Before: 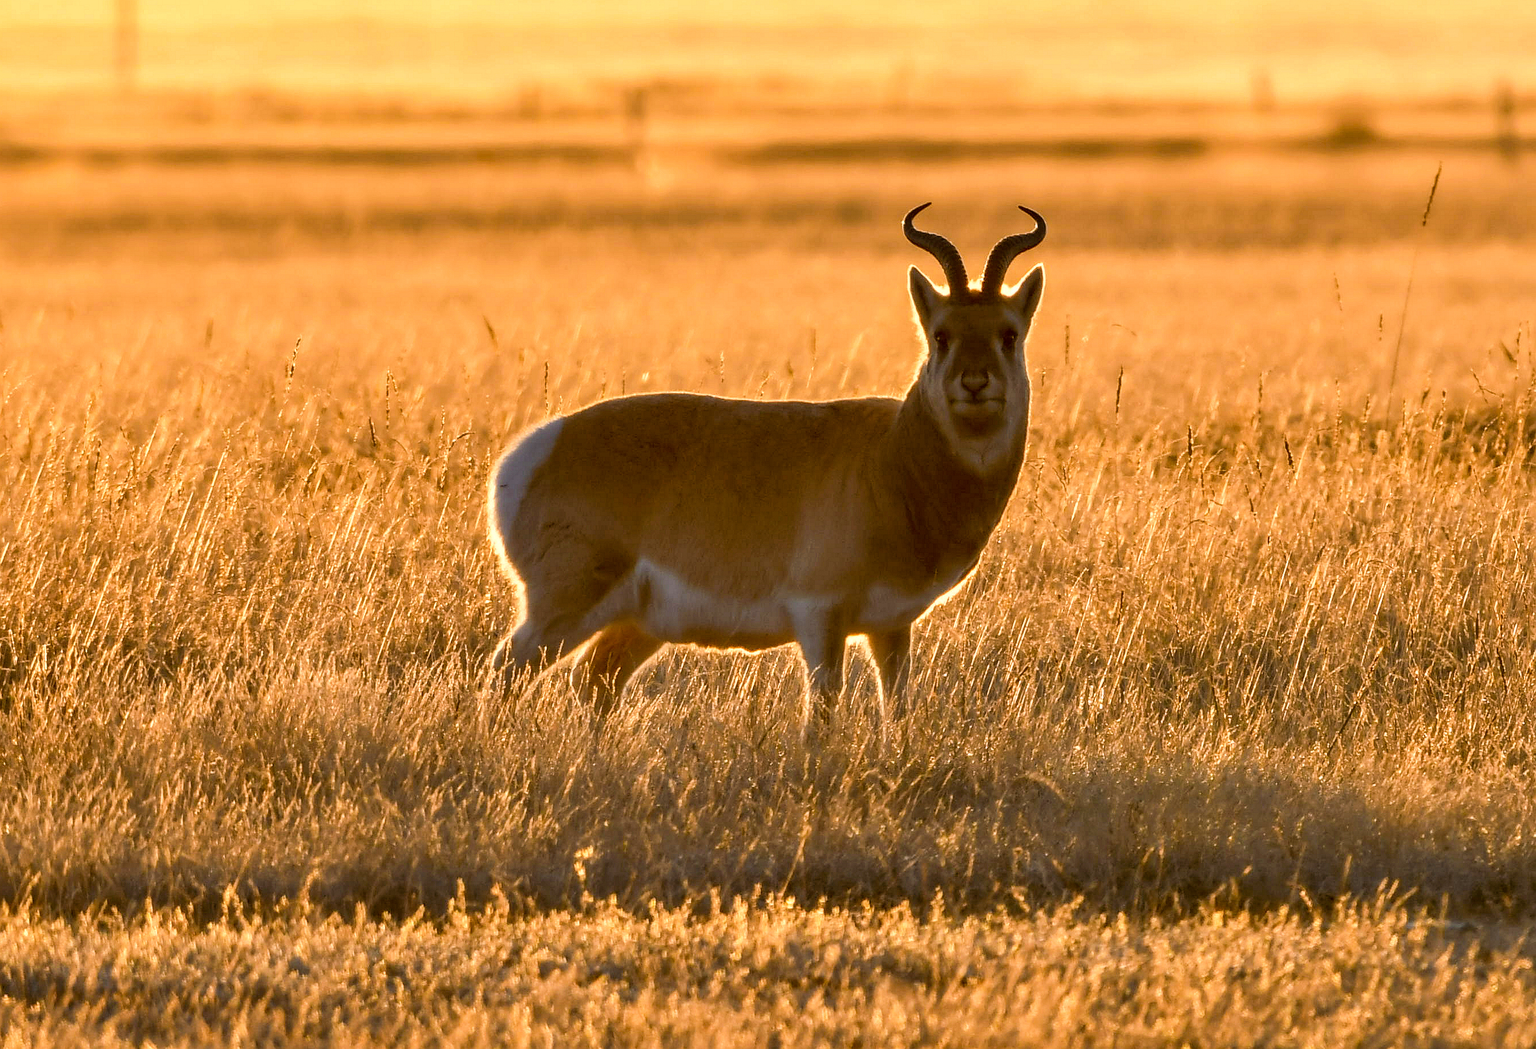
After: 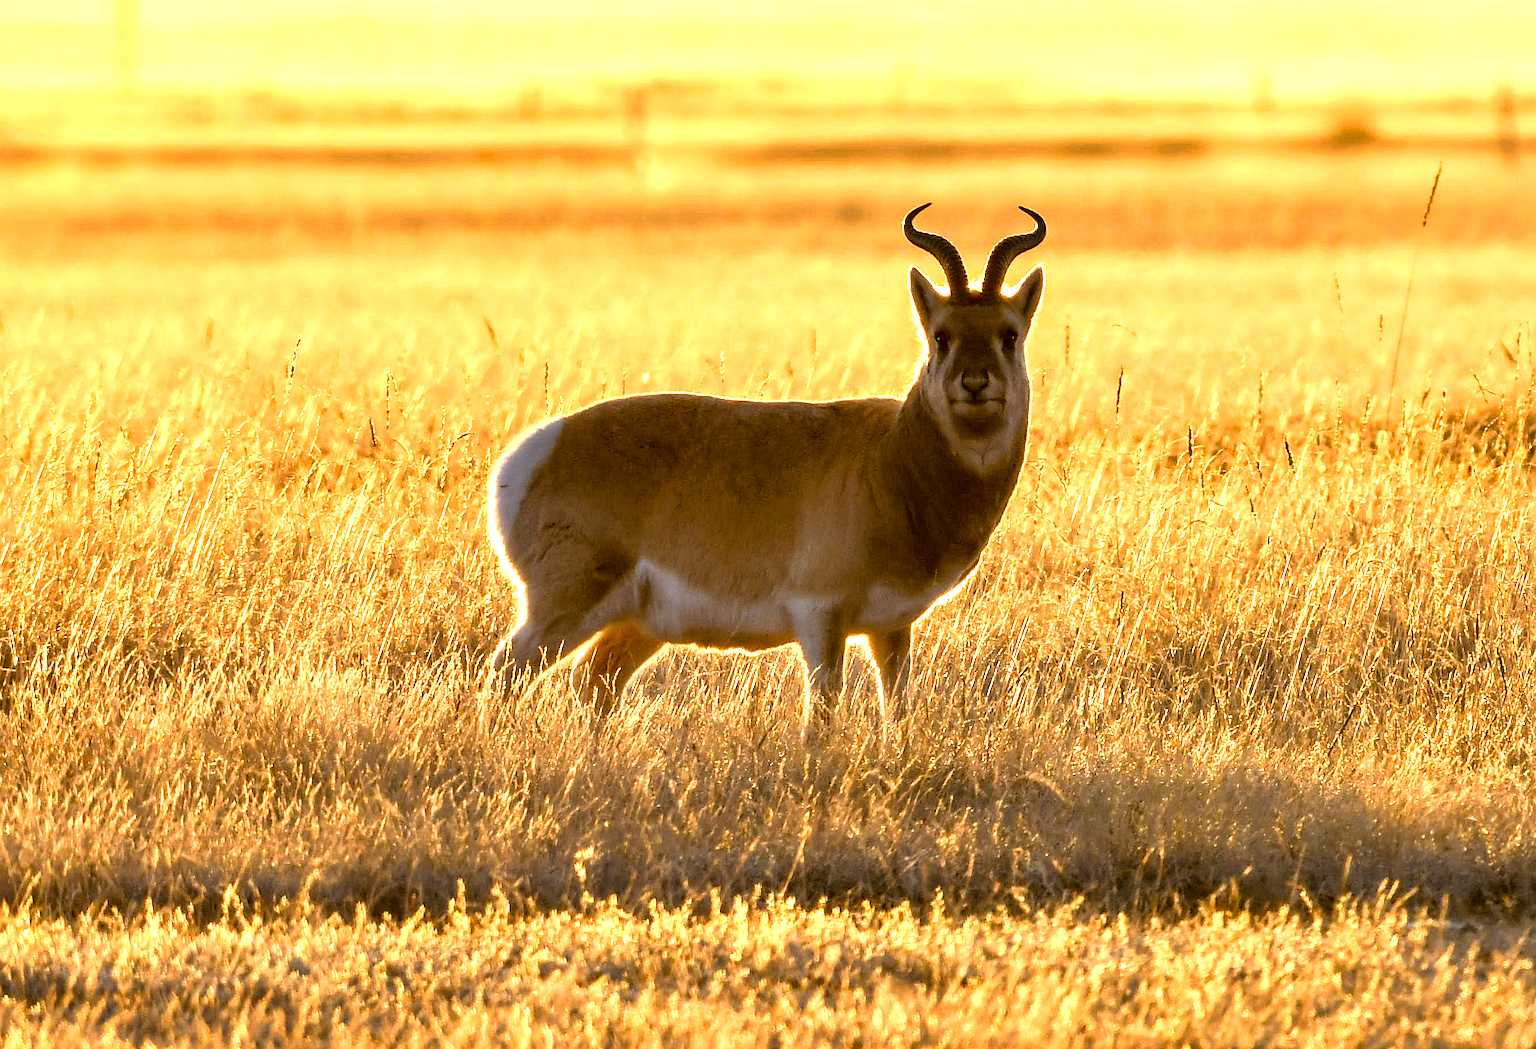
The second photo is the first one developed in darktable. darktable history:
tone equalizer: -8 EV -1.06 EV, -7 EV -1.04 EV, -6 EV -0.906 EV, -5 EV -0.612 EV, -3 EV 0.571 EV, -2 EV 0.856 EV, -1 EV 0.997 EV, +0 EV 1.06 EV, smoothing 1
sharpen: amount 0.201
